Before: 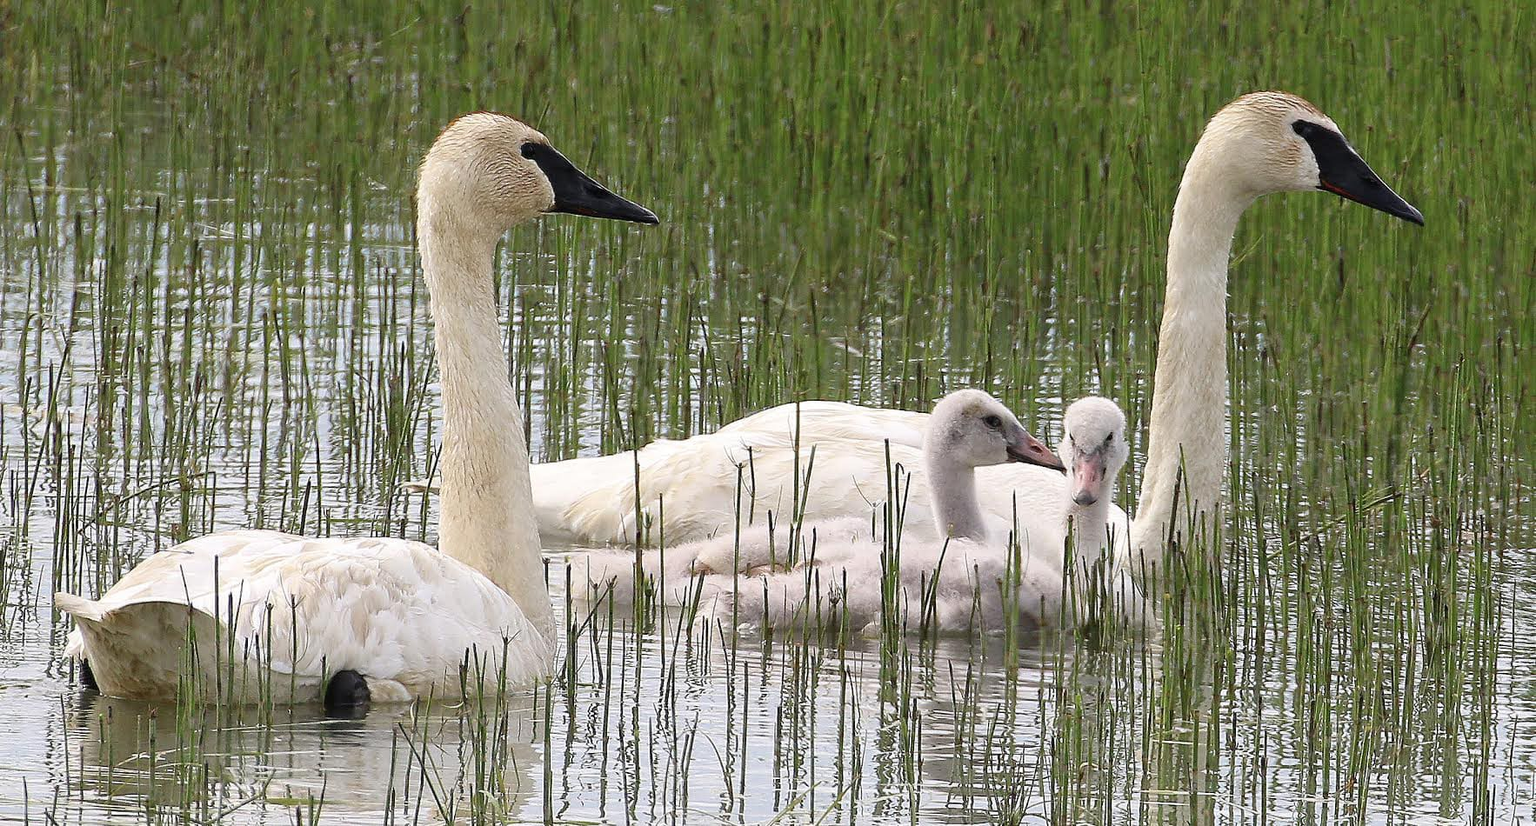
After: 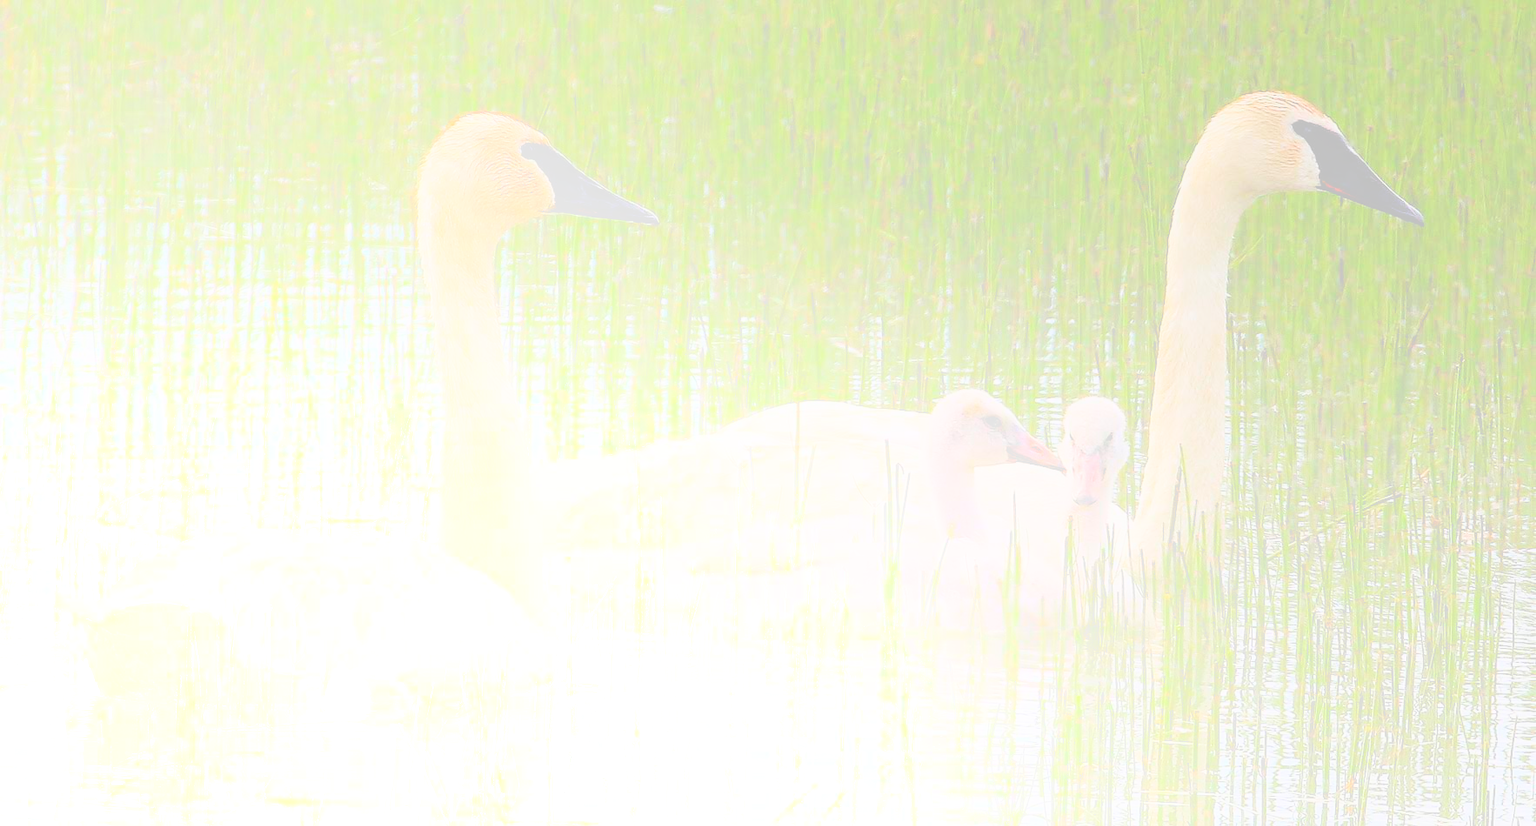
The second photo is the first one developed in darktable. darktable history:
filmic rgb: black relative exposure -7.65 EV, white relative exposure 4.56 EV, hardness 3.61, contrast 1.25
bloom: size 85%, threshold 5%, strength 85%
